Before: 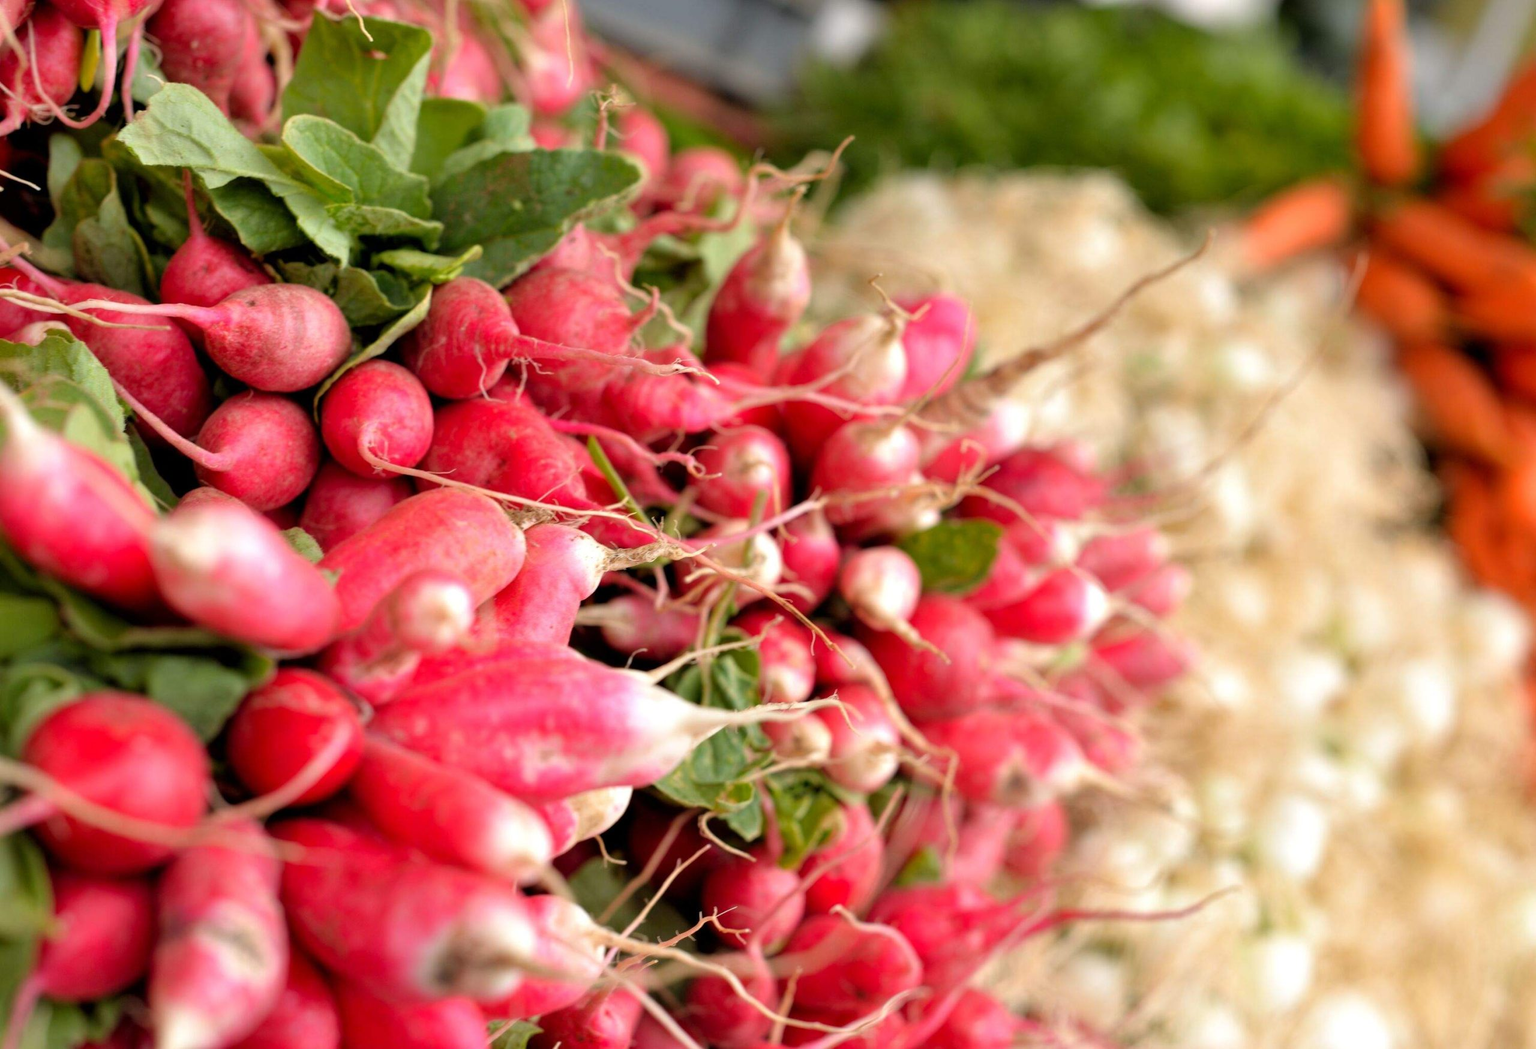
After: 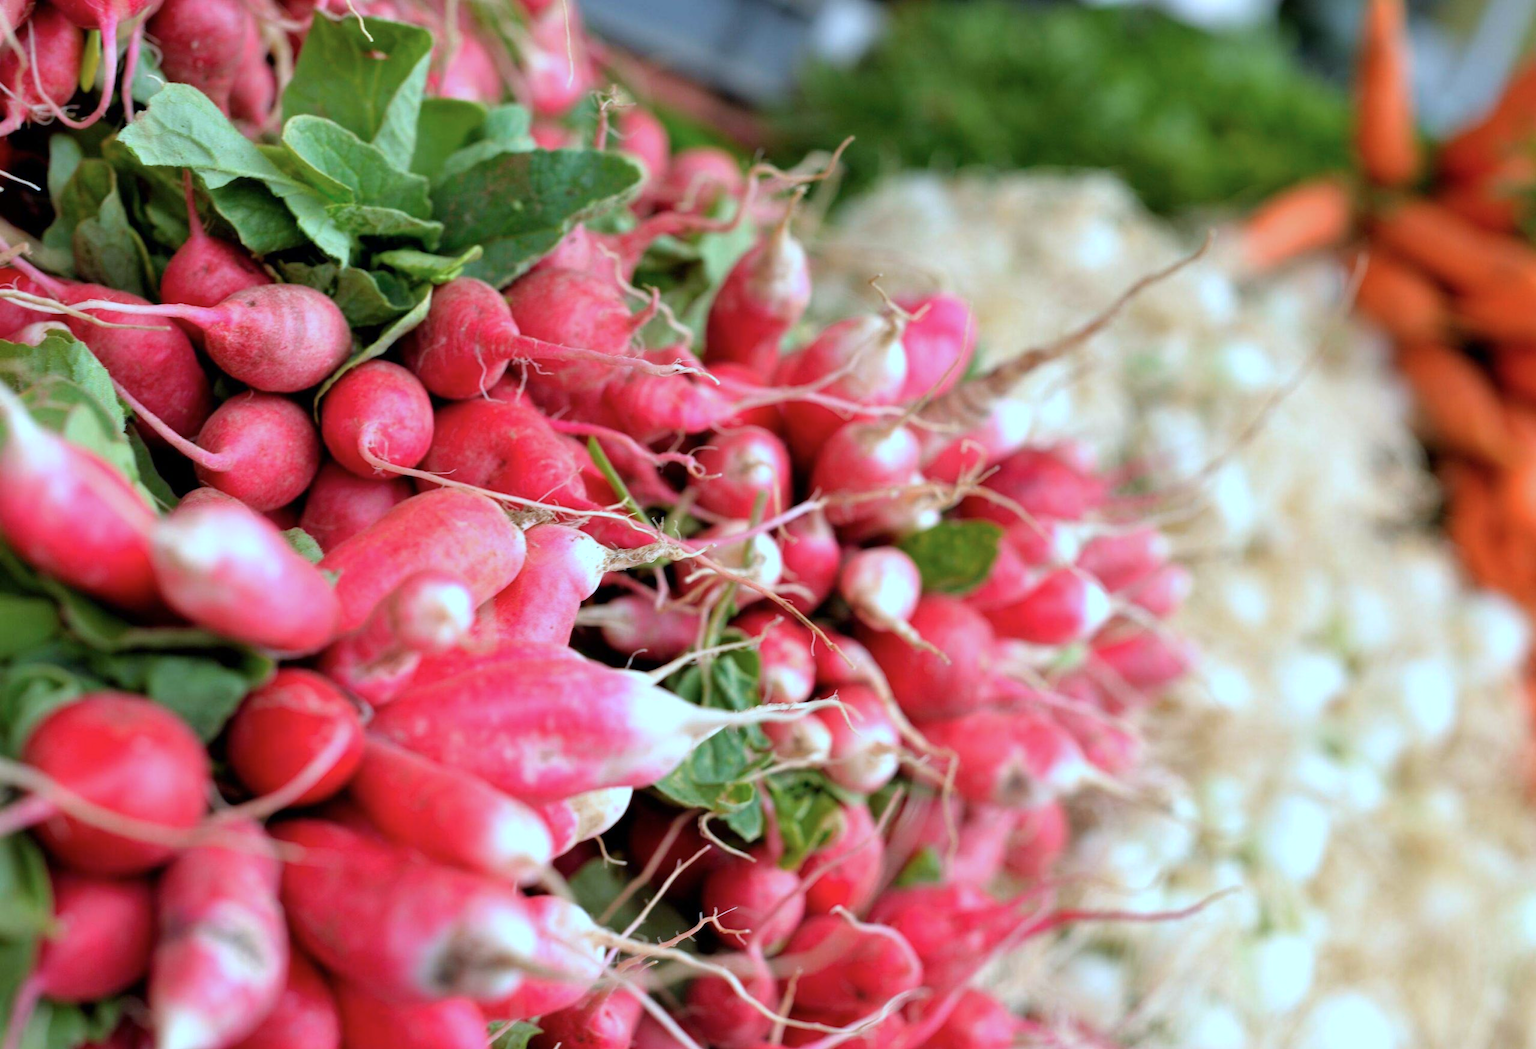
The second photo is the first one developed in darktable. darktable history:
color calibration: x 0.396, y 0.386, temperature 3672.96 K
